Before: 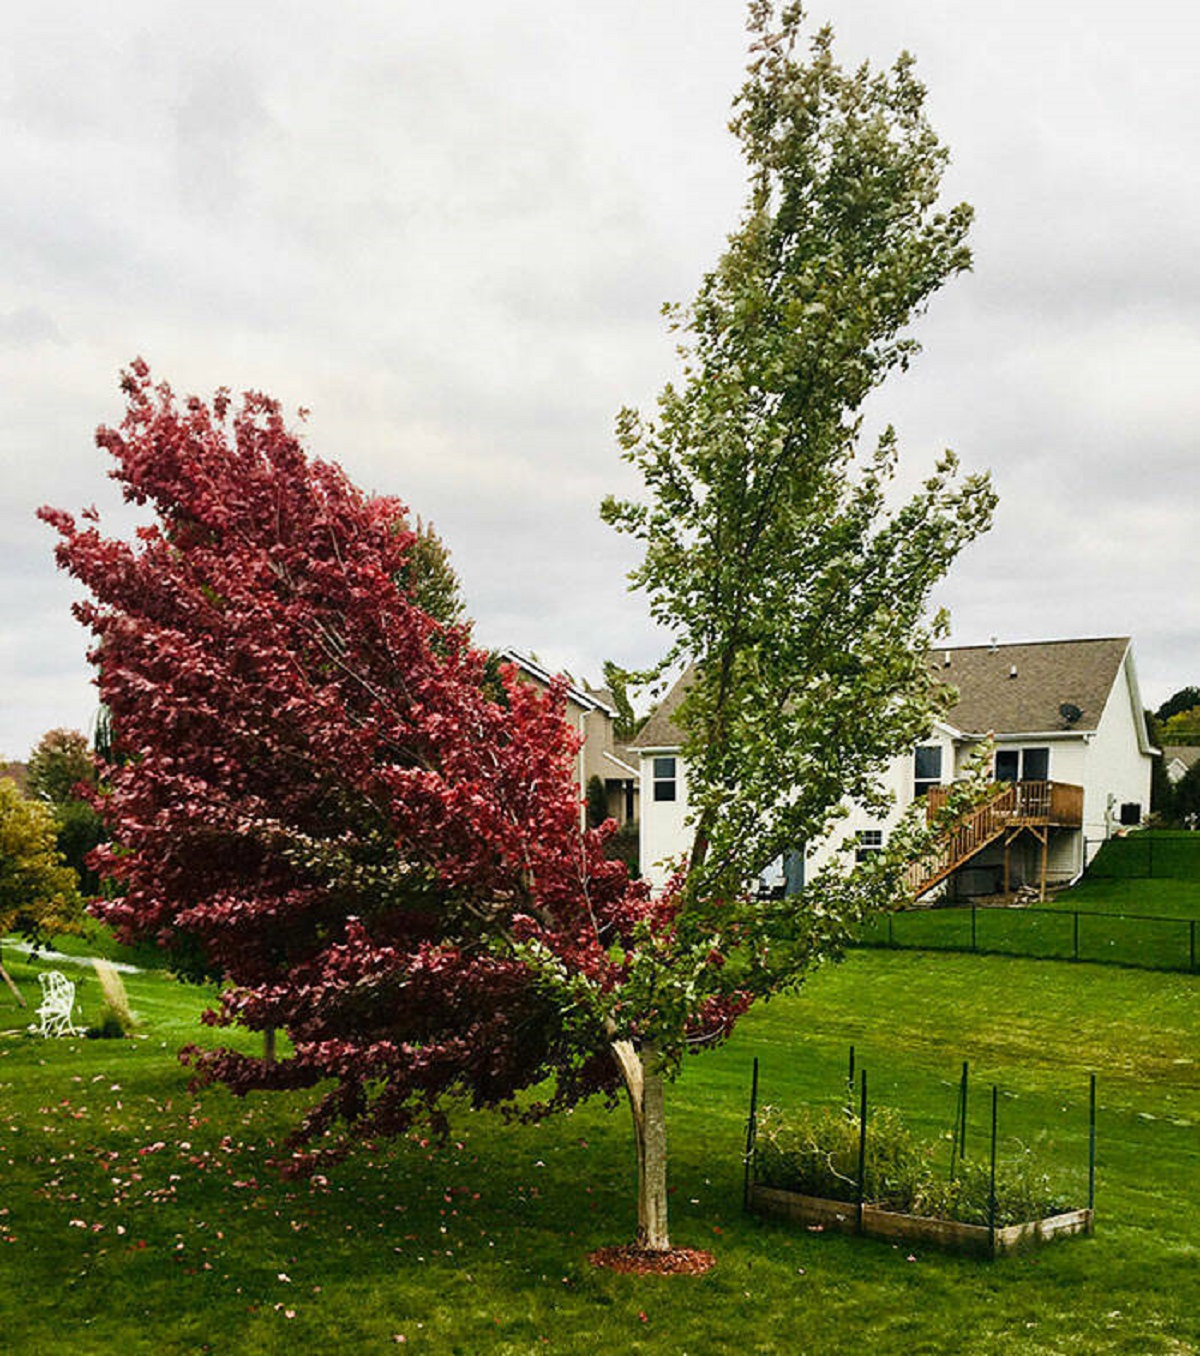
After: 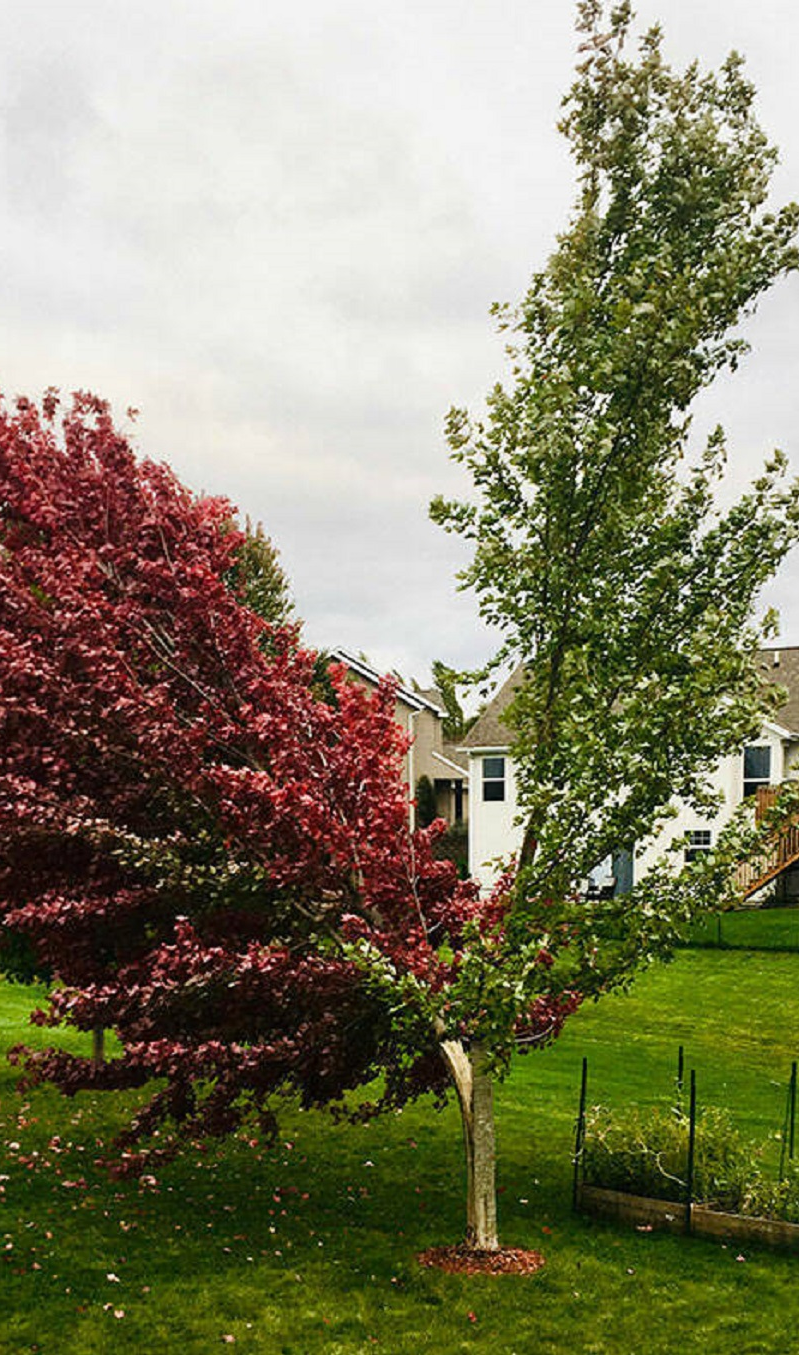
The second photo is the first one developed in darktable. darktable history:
crop and rotate: left 14.319%, right 19.017%
